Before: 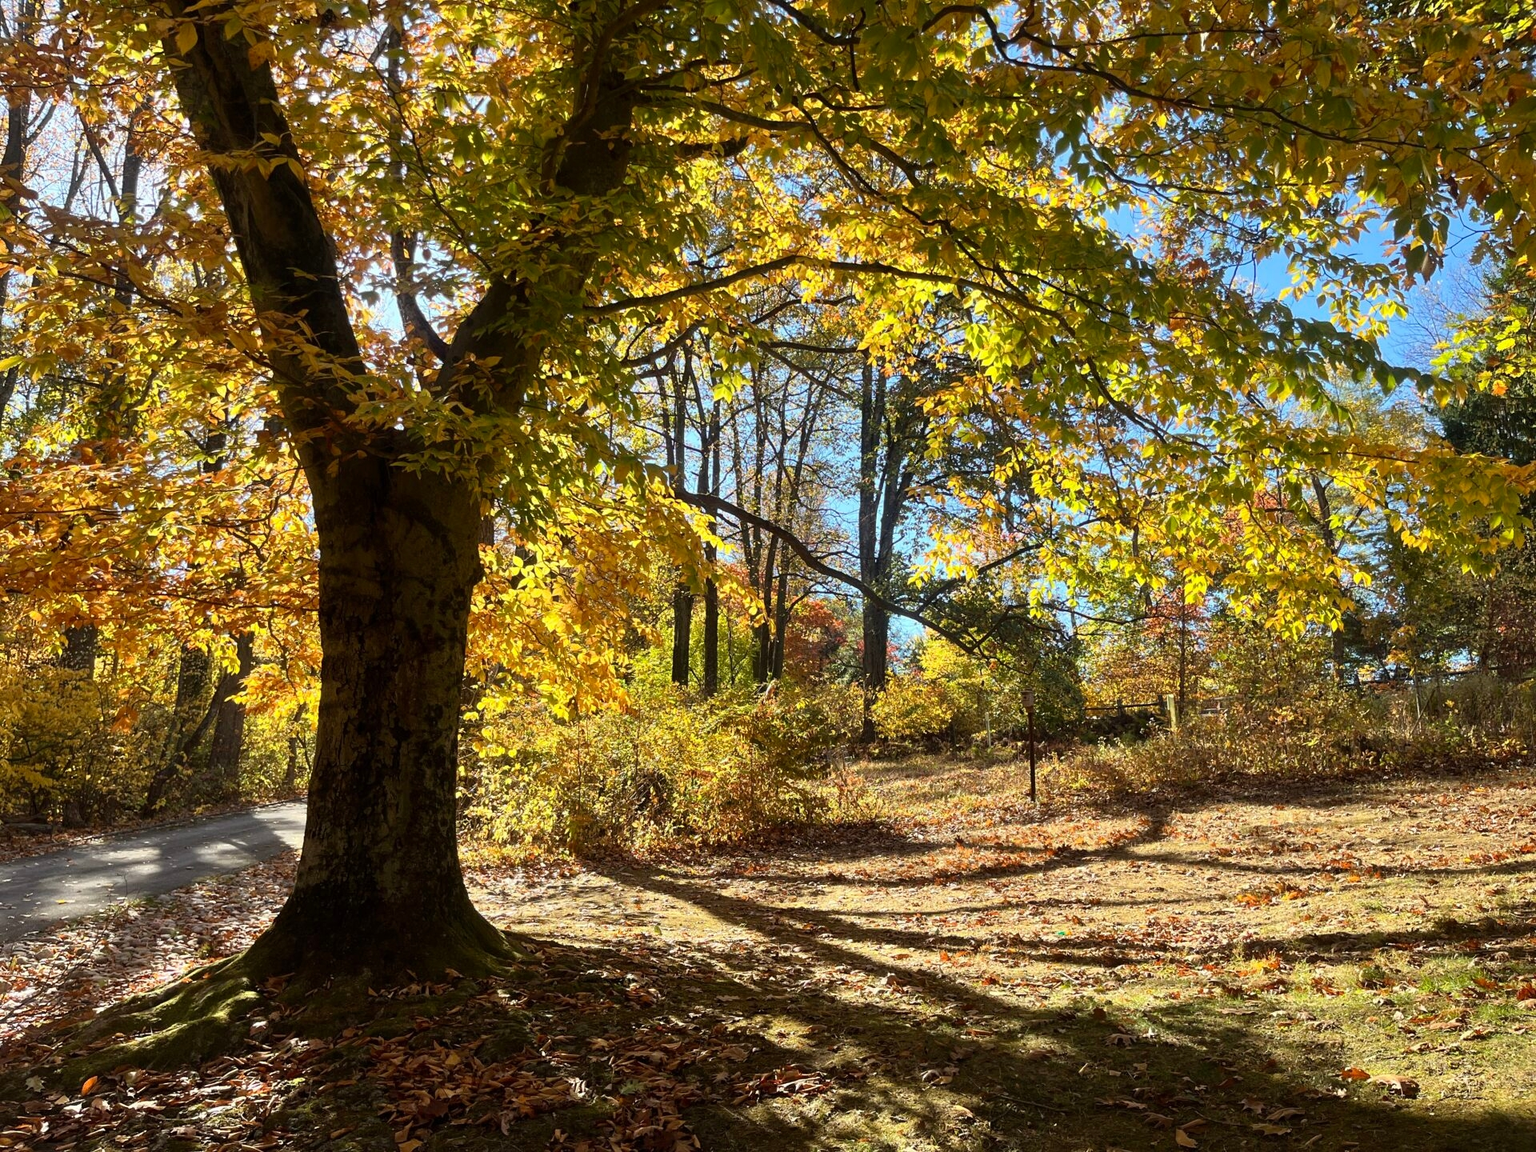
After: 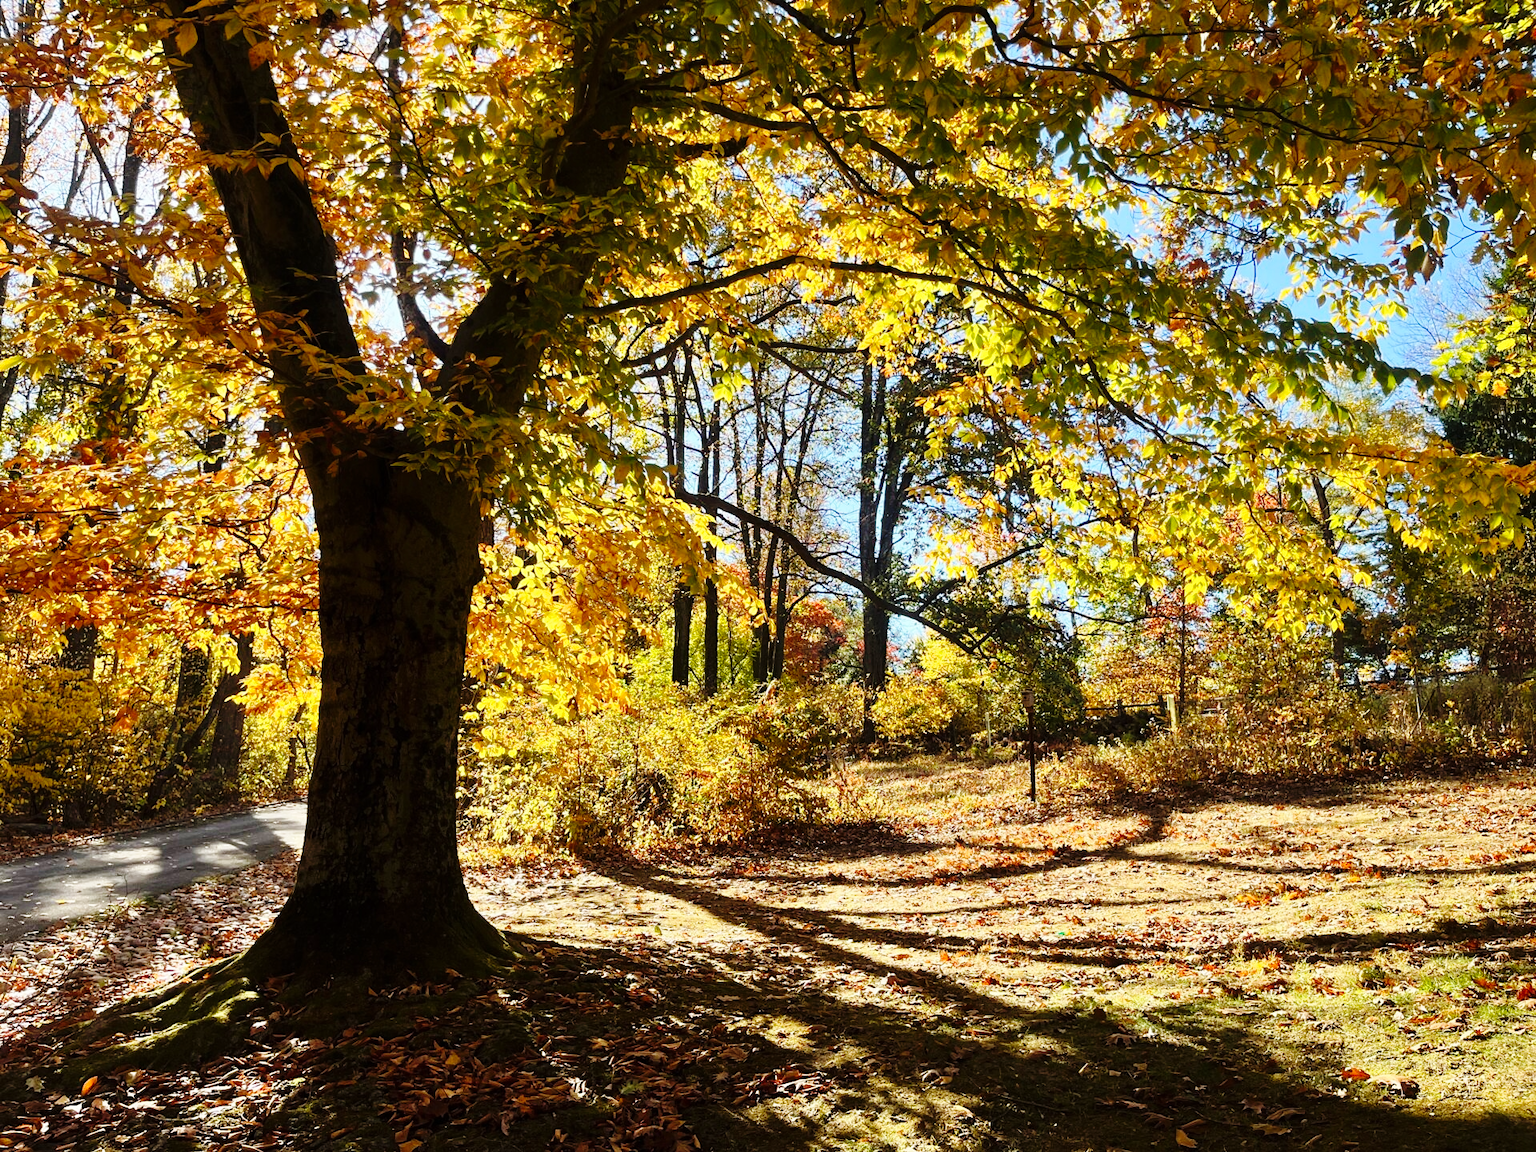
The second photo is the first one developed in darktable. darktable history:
white balance: emerald 1
base curve: curves: ch0 [(0, 0) (0.036, 0.025) (0.121, 0.166) (0.206, 0.329) (0.605, 0.79) (1, 1)], preserve colors none
